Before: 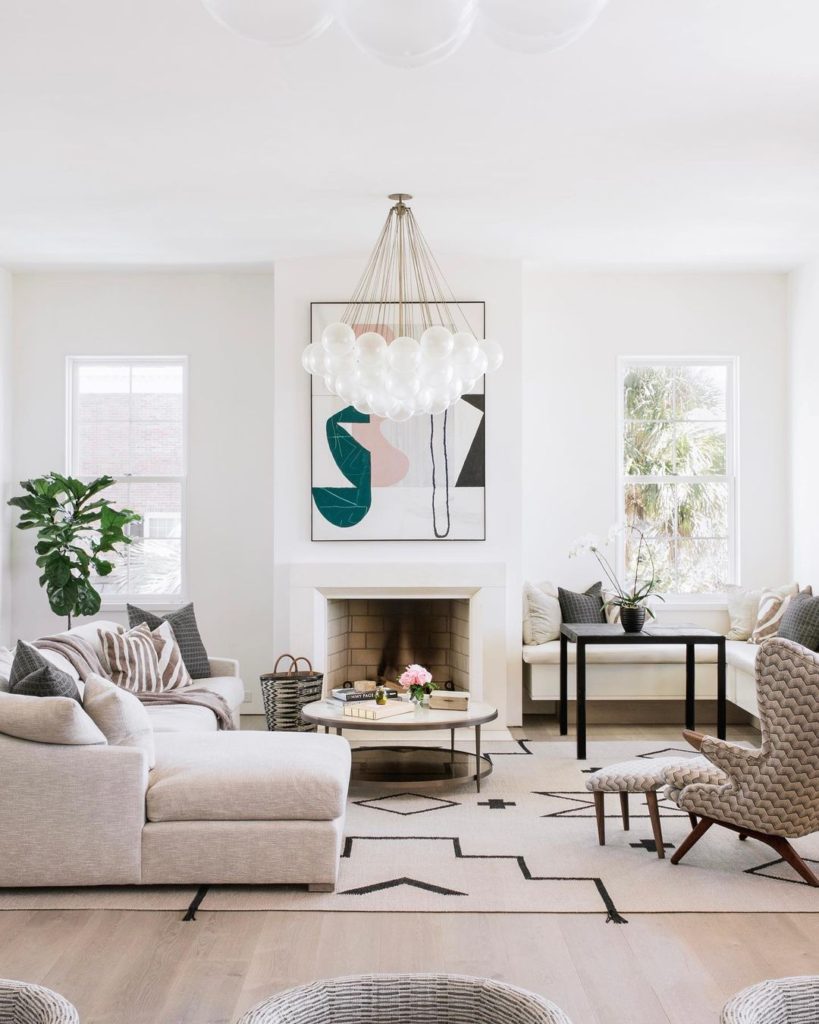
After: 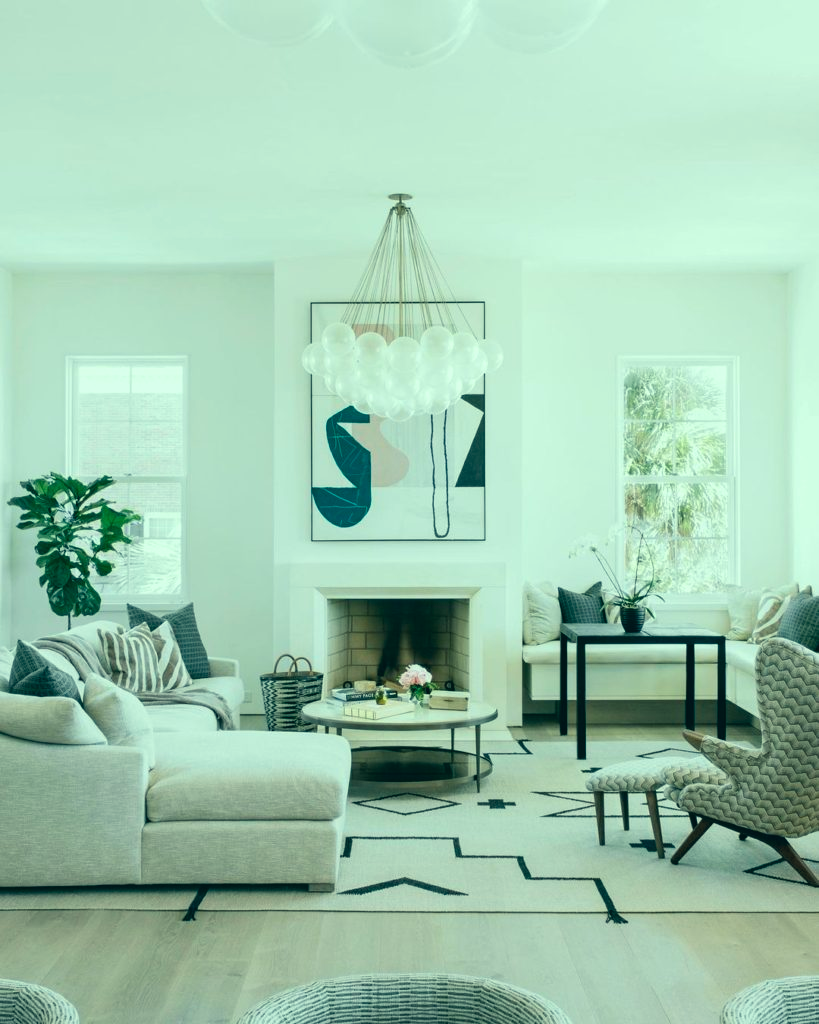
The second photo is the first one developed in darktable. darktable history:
color correction: highlights a* -19.62, highlights b* 9.8, shadows a* -20.76, shadows b* -10.53
